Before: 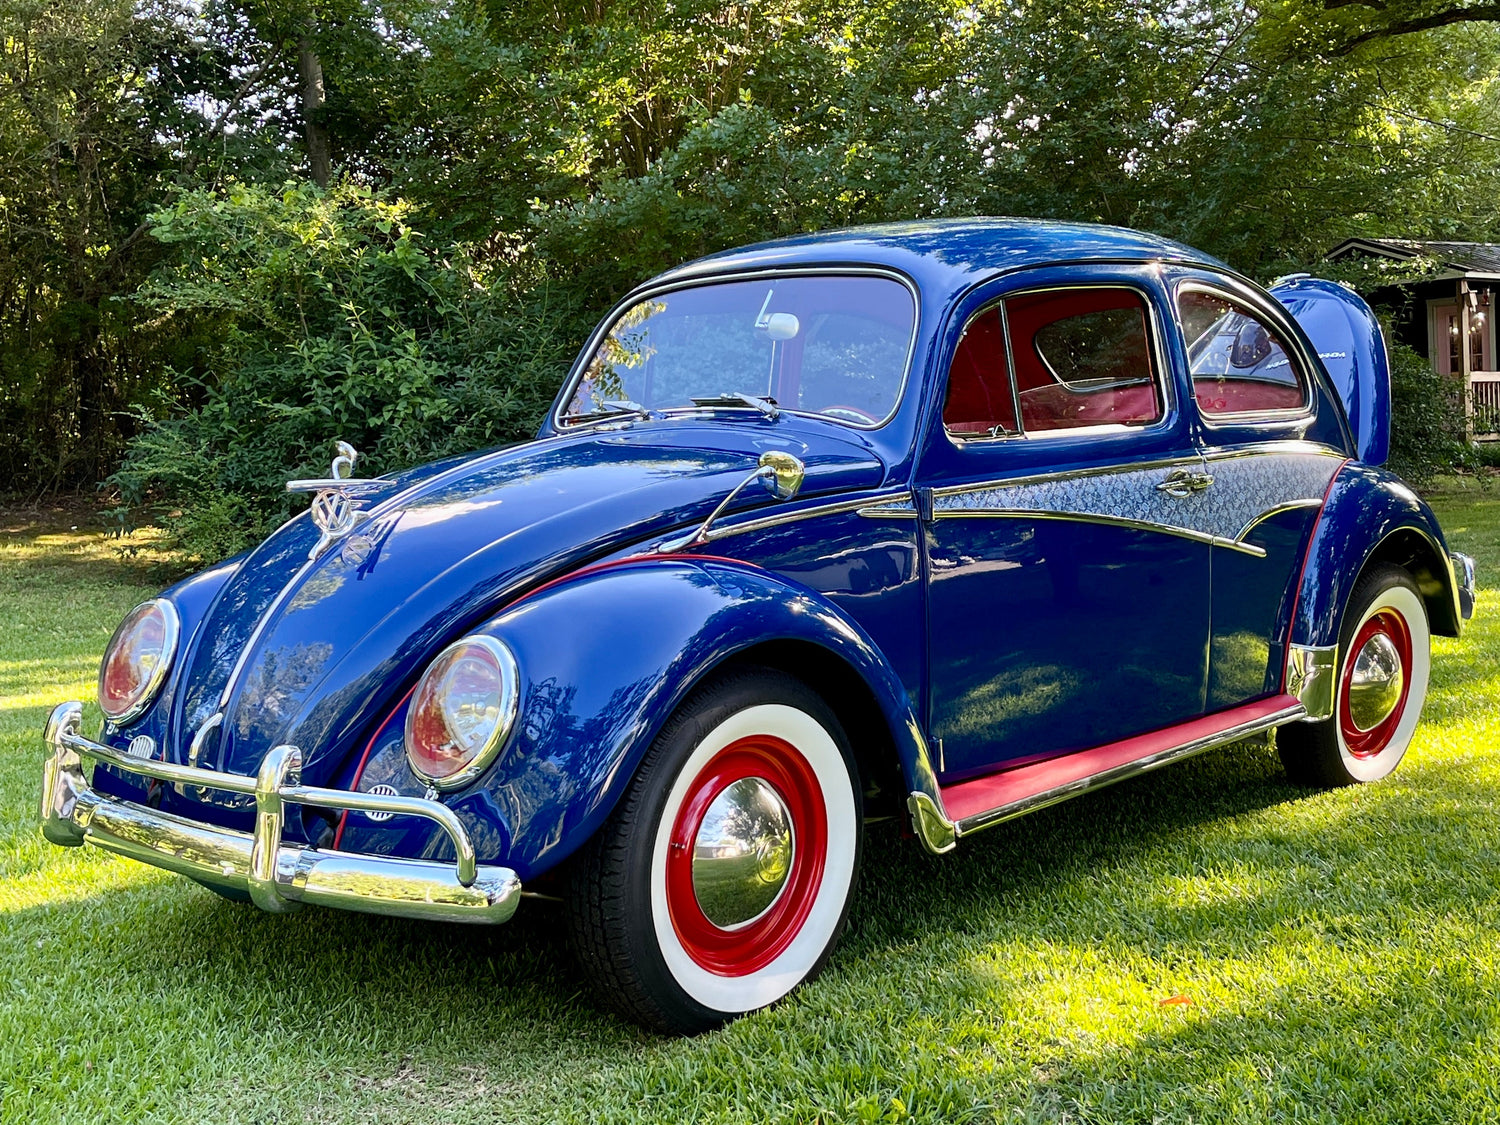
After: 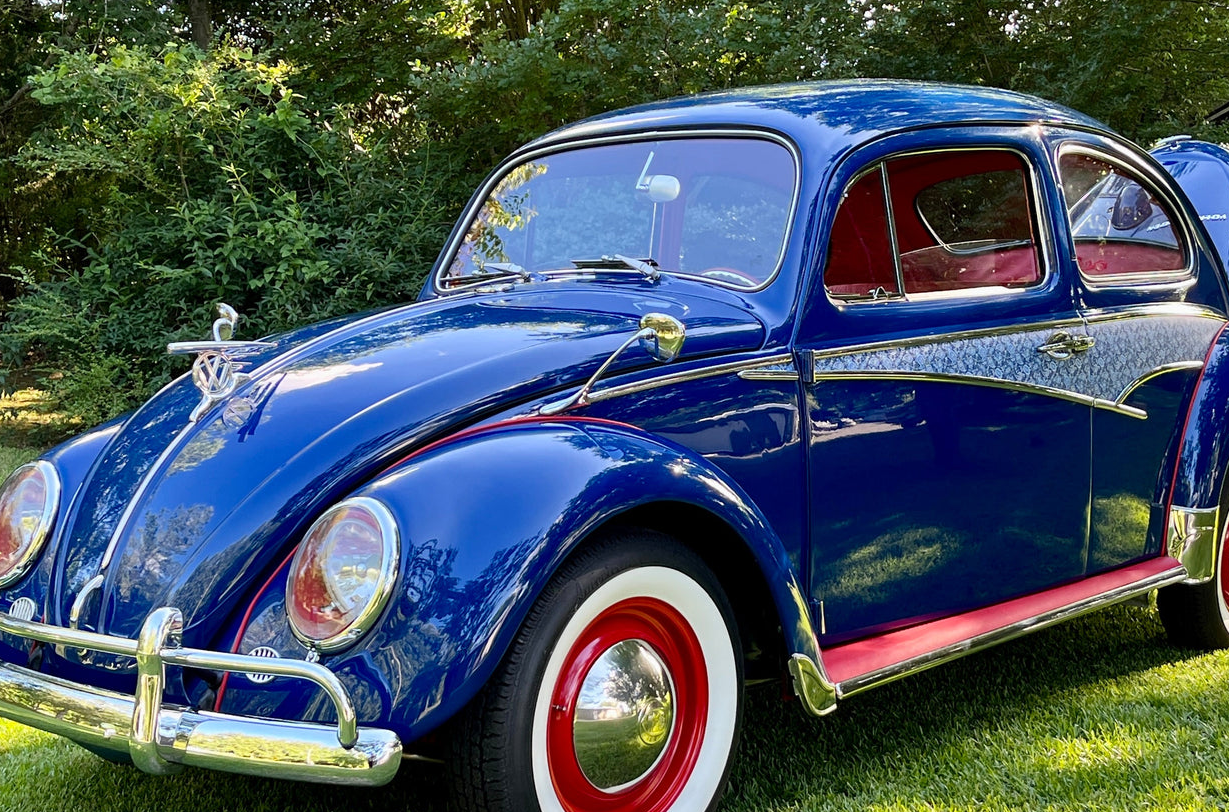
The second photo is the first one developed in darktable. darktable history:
crop: left 7.94%, top 12.327%, right 10.061%, bottom 15.453%
exposure: compensate highlight preservation false
